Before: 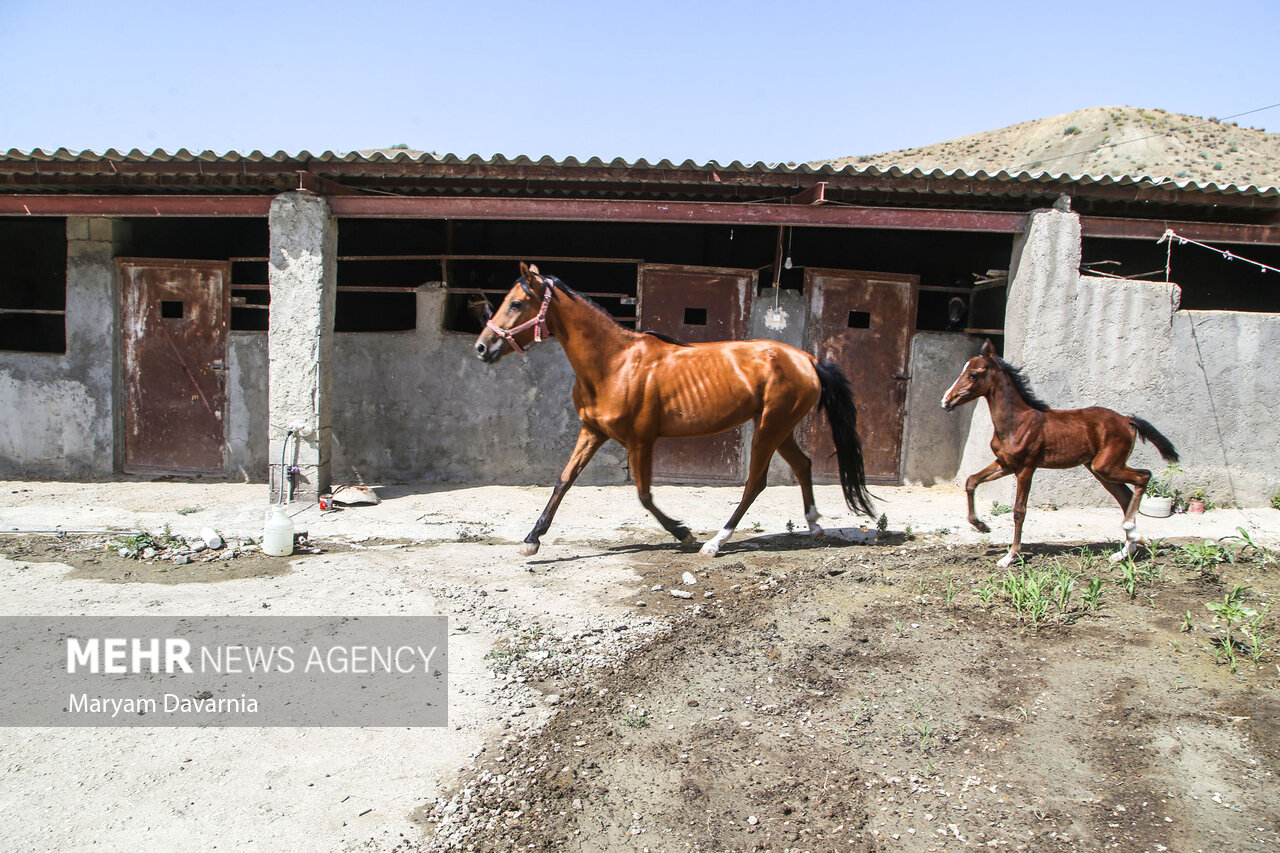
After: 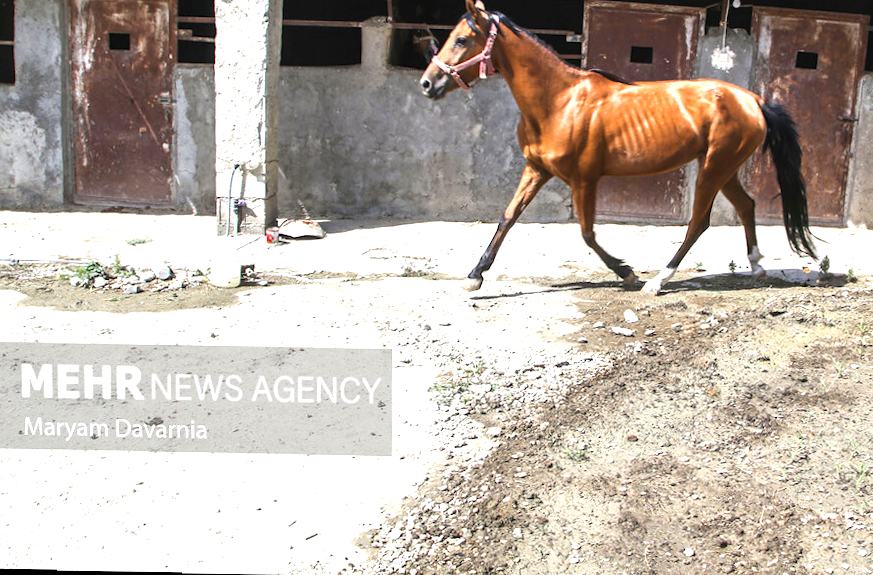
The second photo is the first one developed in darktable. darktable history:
rgb levels: preserve colors max RGB
rotate and perspective: lens shift (vertical) 0.048, lens shift (horizontal) -0.024, automatic cropping off
exposure: black level correction 0, exposure 0.7 EV, compensate exposure bias true, compensate highlight preservation false
crop and rotate: angle -0.82°, left 3.85%, top 31.828%, right 27.992%
